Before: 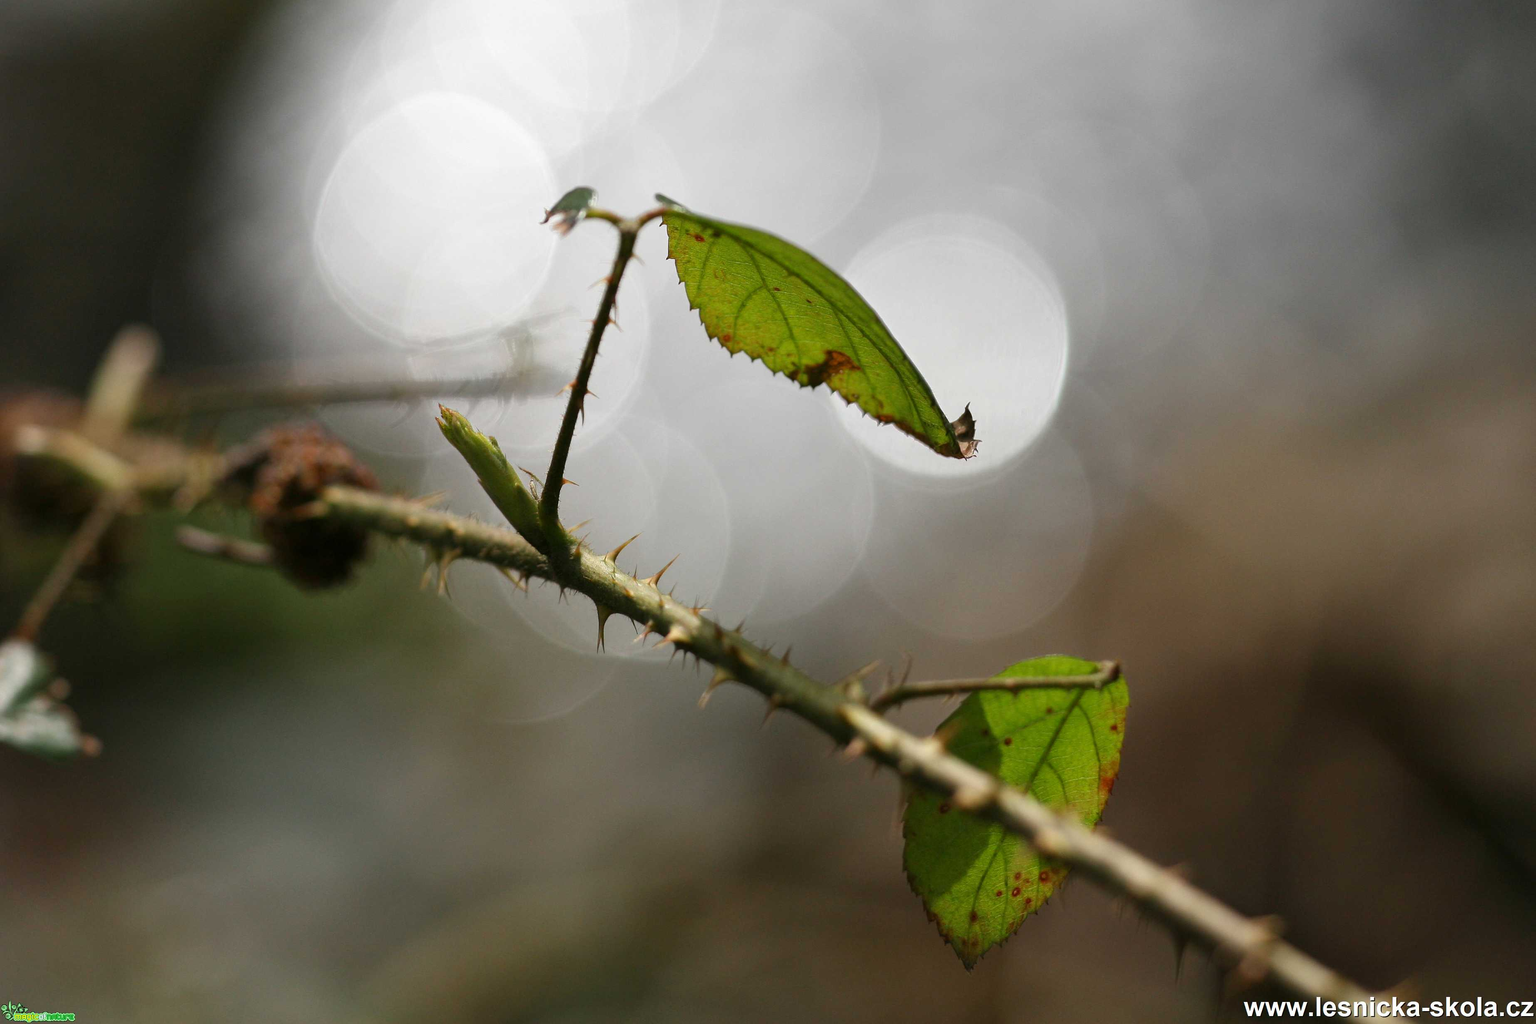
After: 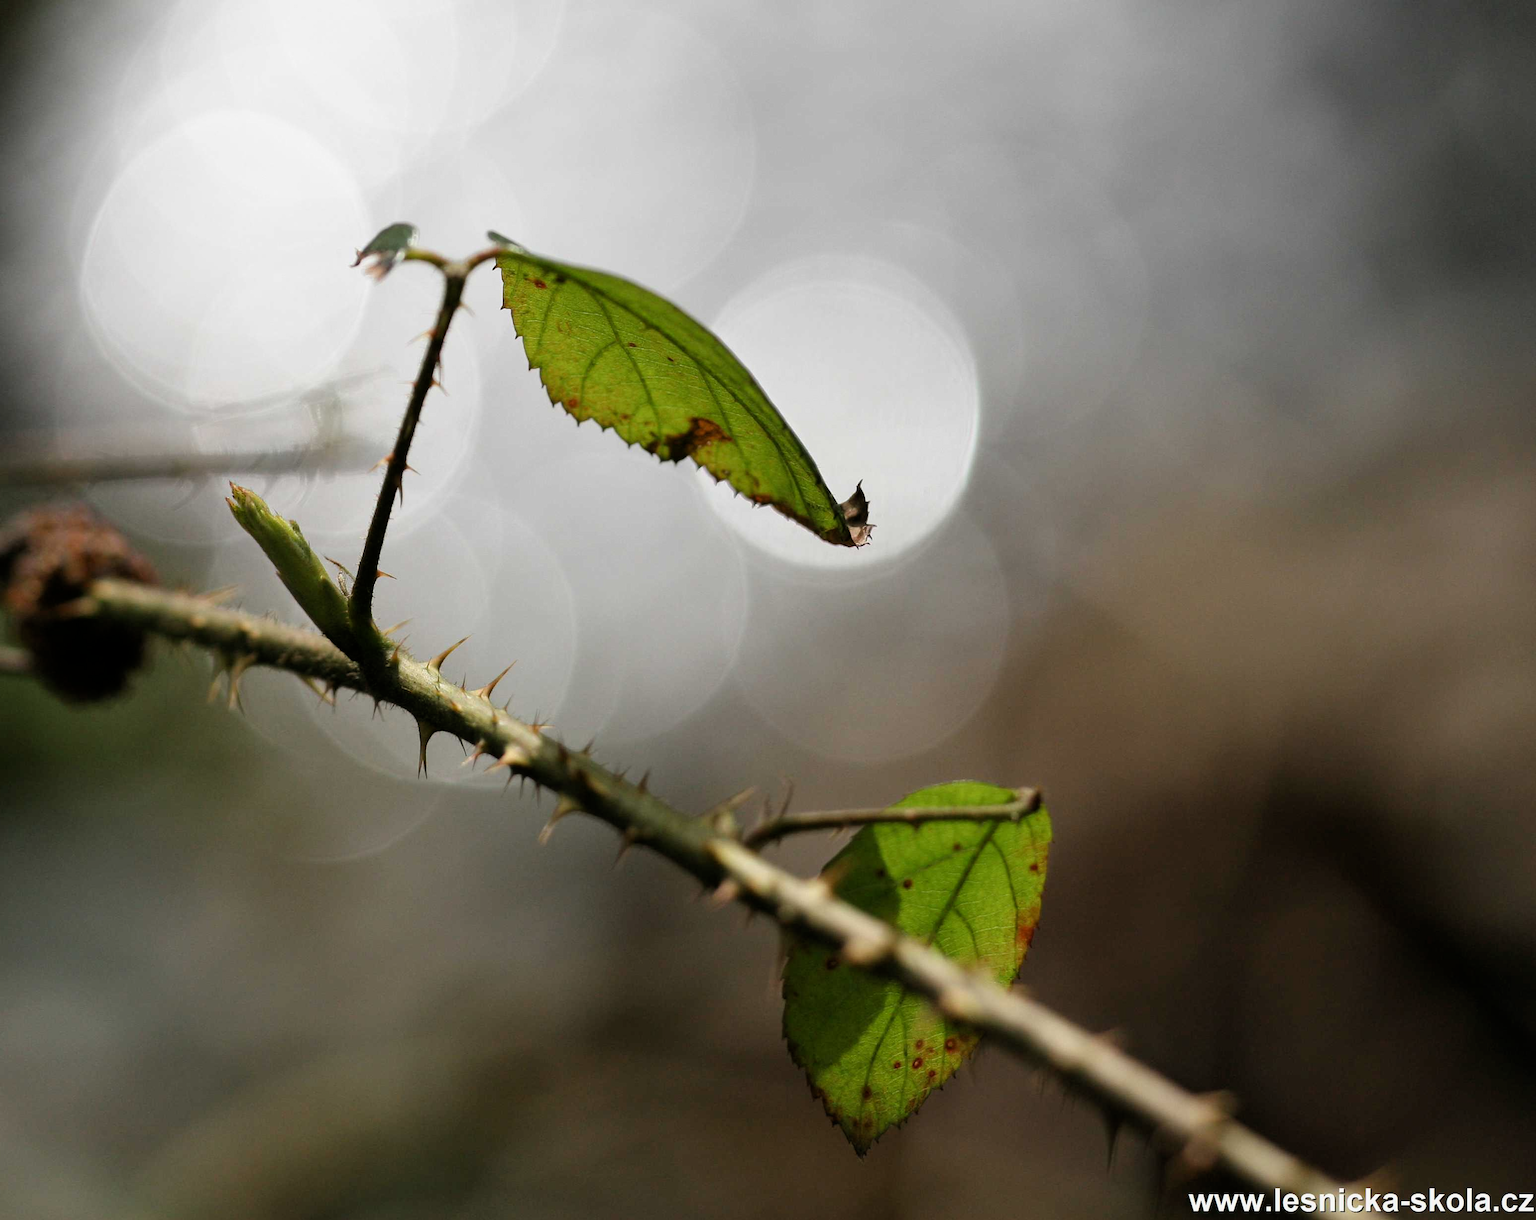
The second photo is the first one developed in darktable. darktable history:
crop: left 16.045%
filmic rgb: black relative exposure -11.94 EV, white relative exposure 2.81 EV, target black luminance 0%, hardness 8.01, latitude 70.68%, contrast 1.137, highlights saturation mix 10.91%, shadows ↔ highlights balance -0.385%, iterations of high-quality reconstruction 0
